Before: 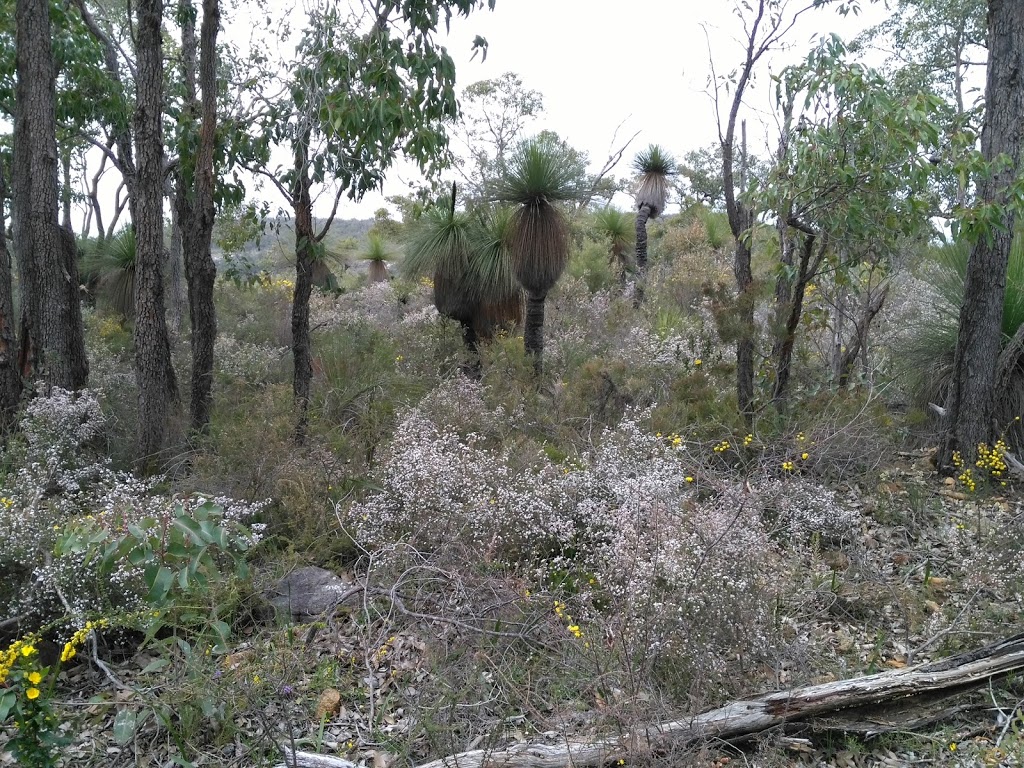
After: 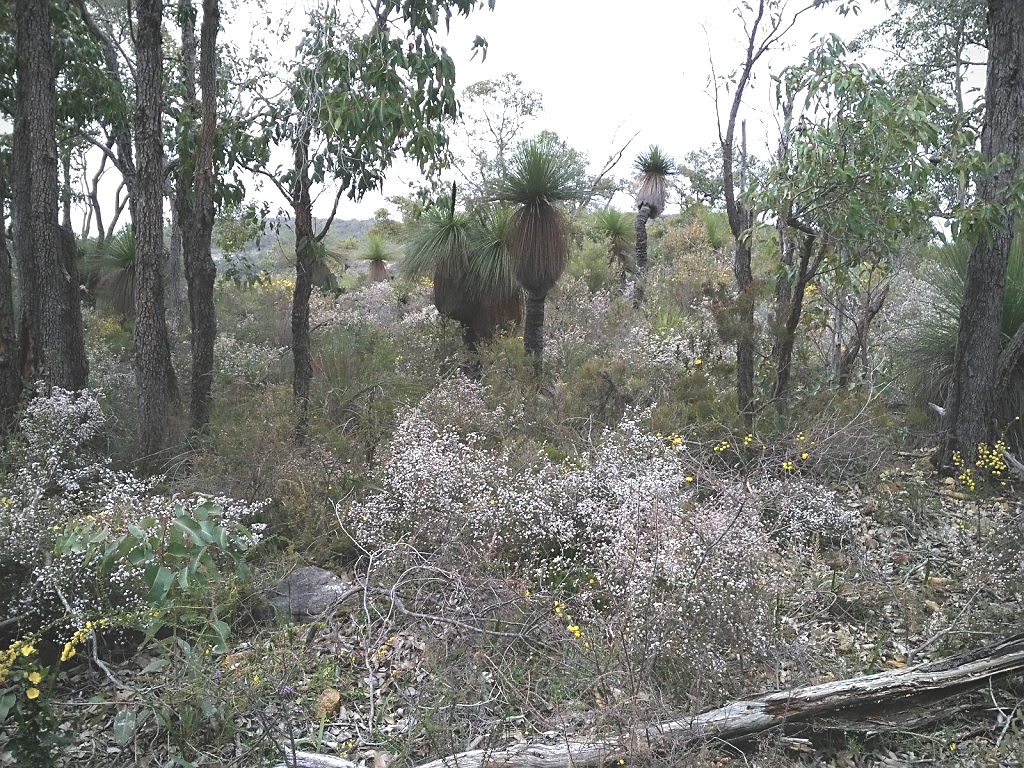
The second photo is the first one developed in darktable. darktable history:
vignetting: on, module defaults
tone equalizer: -8 EV -0.452 EV, -7 EV -0.398 EV, -6 EV -0.307 EV, -5 EV -0.19 EV, -3 EV 0.212 EV, -2 EV 0.311 EV, -1 EV 0.377 EV, +0 EV 0.415 EV, edges refinement/feathering 500, mask exposure compensation -1.57 EV, preserve details guided filter
sharpen: radius 1.838, amount 0.405, threshold 1.732
exposure: black level correction -0.031, compensate highlight preservation false
